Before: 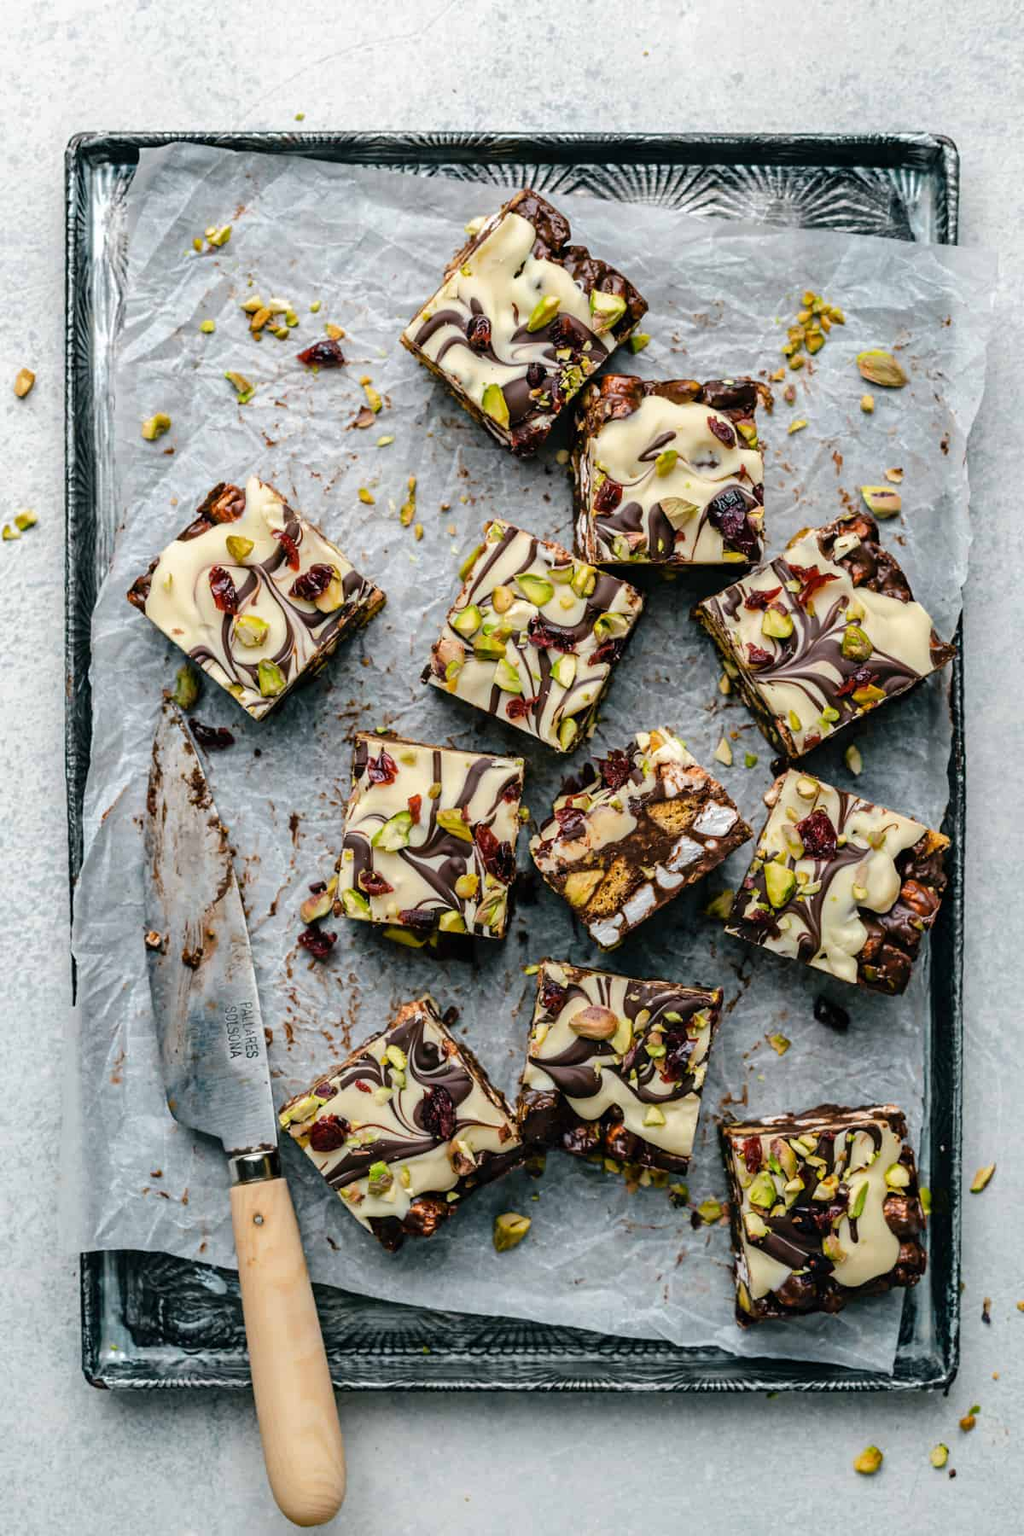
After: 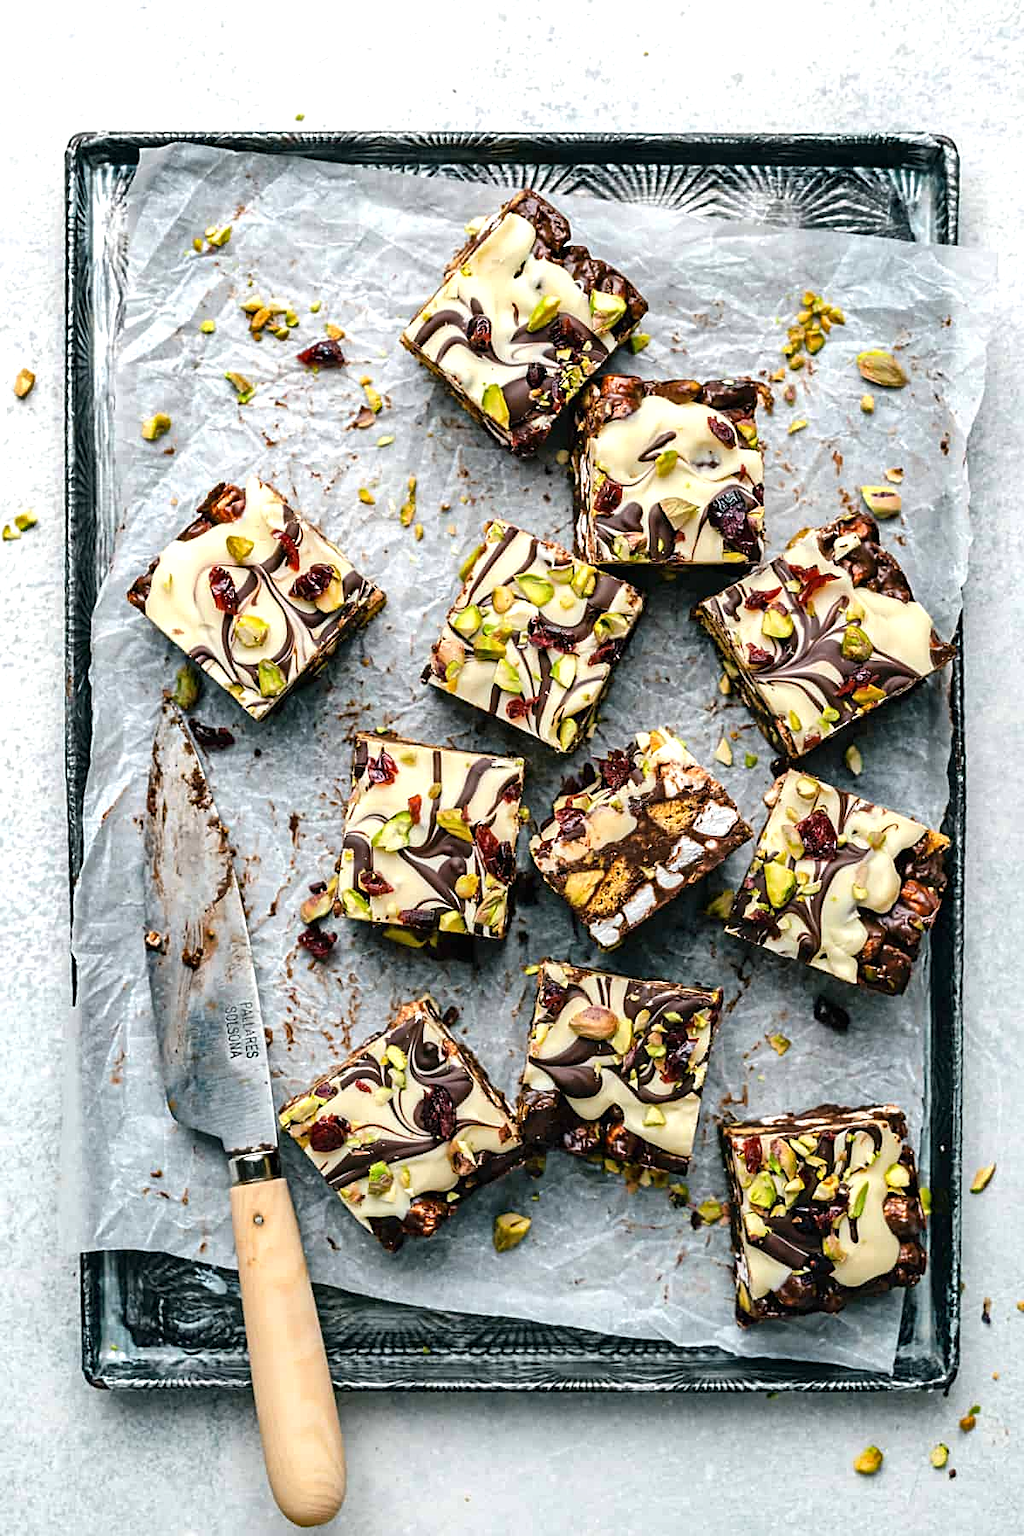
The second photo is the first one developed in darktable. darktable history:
shadows and highlights: shadows 29.57, highlights -30.26, low approximation 0.01, soften with gaussian
sharpen: on, module defaults
exposure: exposure 0.492 EV, compensate exposure bias true, compensate highlight preservation false
